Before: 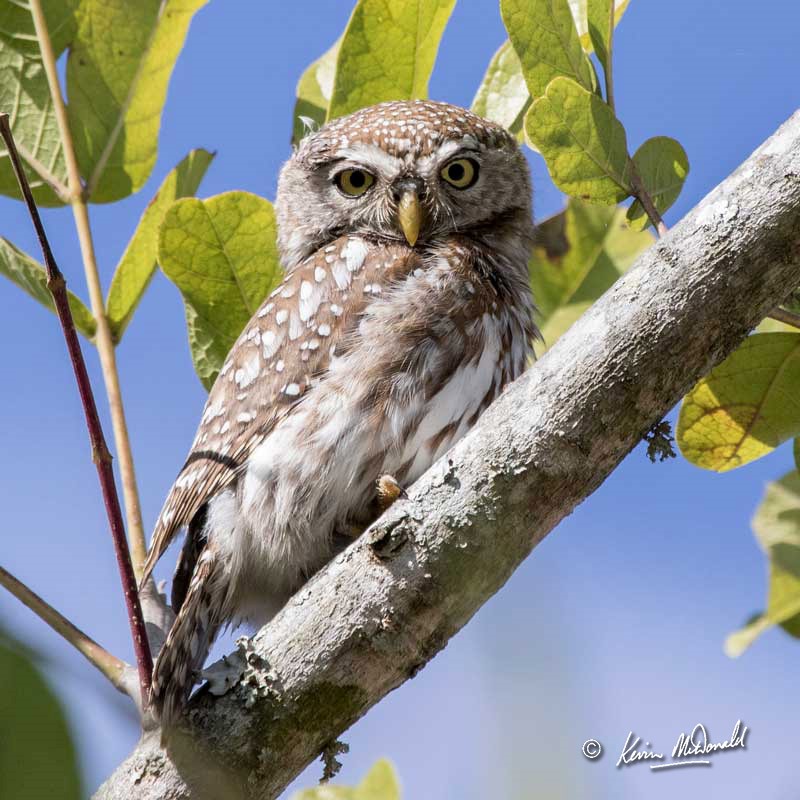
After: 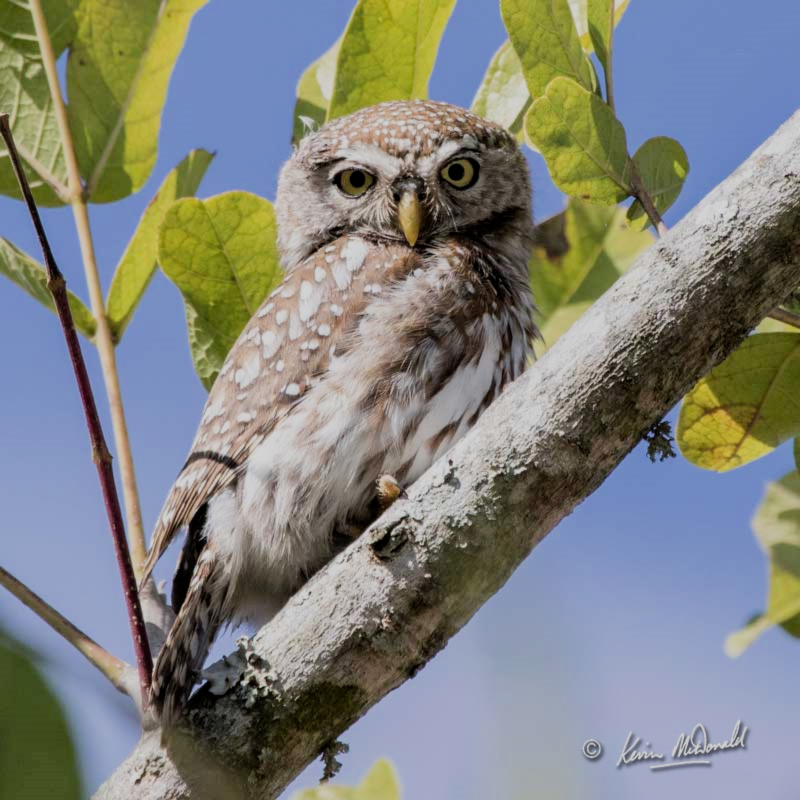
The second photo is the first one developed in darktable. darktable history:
lowpass: radius 0.5, unbound 0
shadows and highlights: radius 125.46, shadows 30.51, highlights -30.51, low approximation 0.01, soften with gaussian
filmic rgb: black relative exposure -7.65 EV, white relative exposure 4.56 EV, hardness 3.61
